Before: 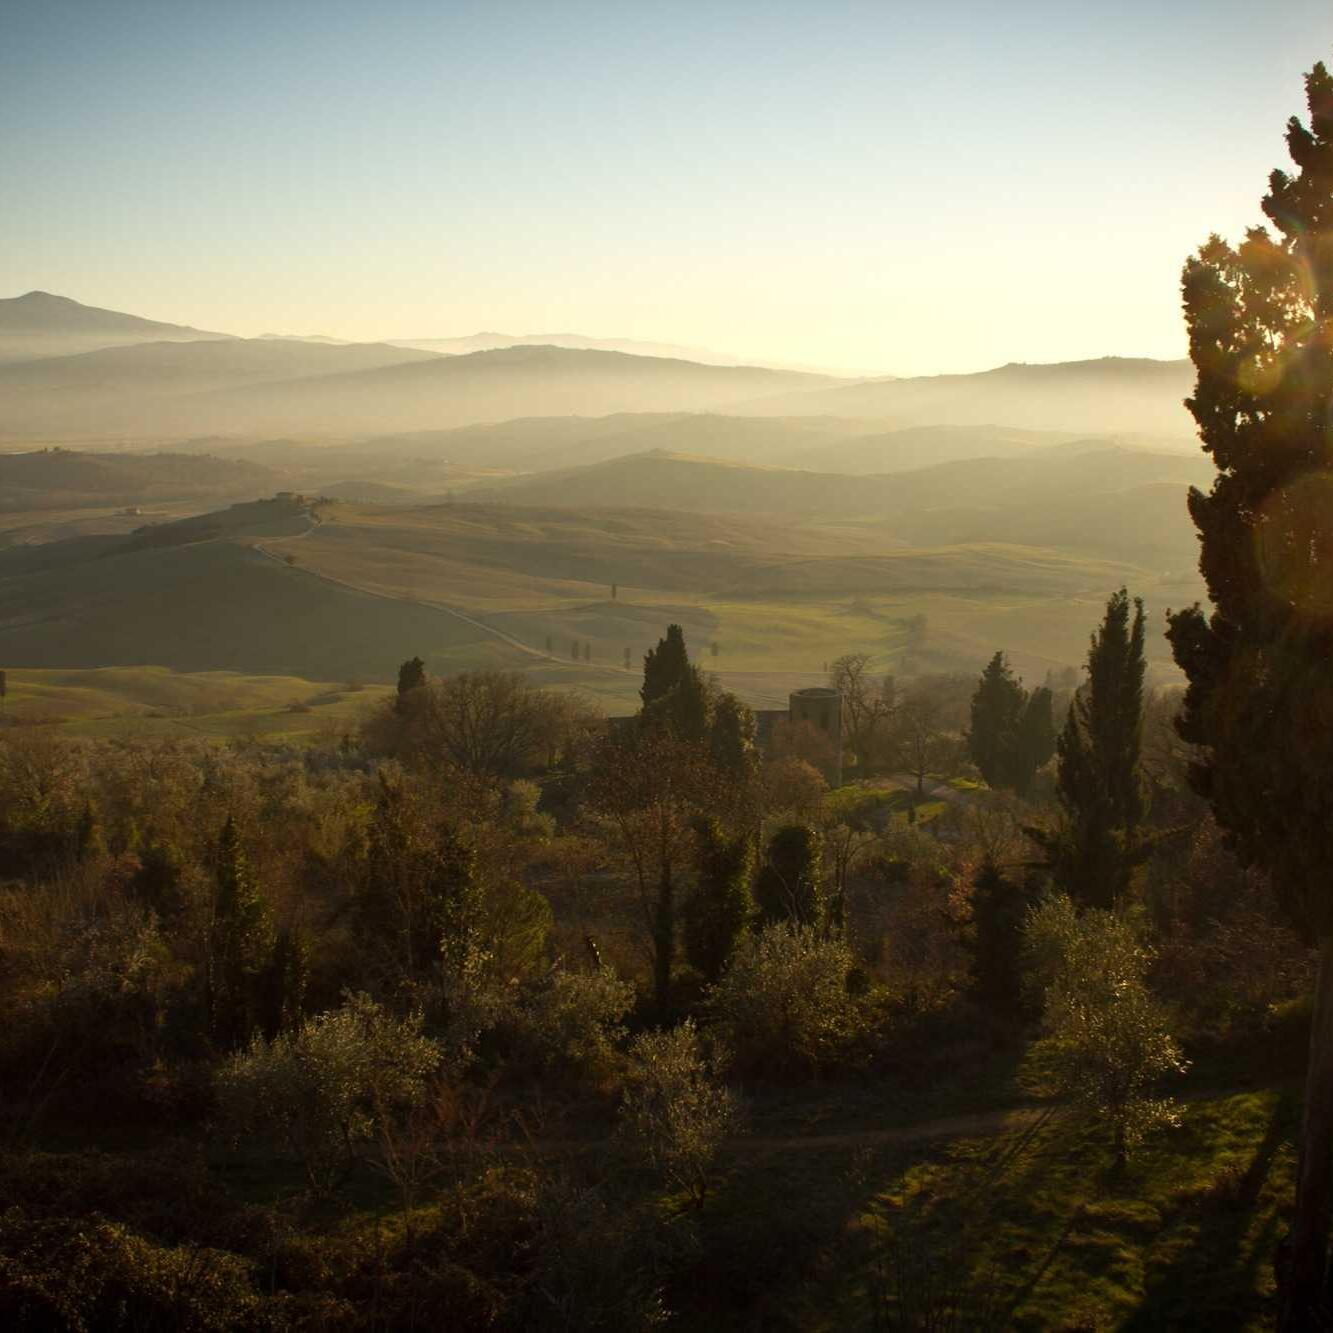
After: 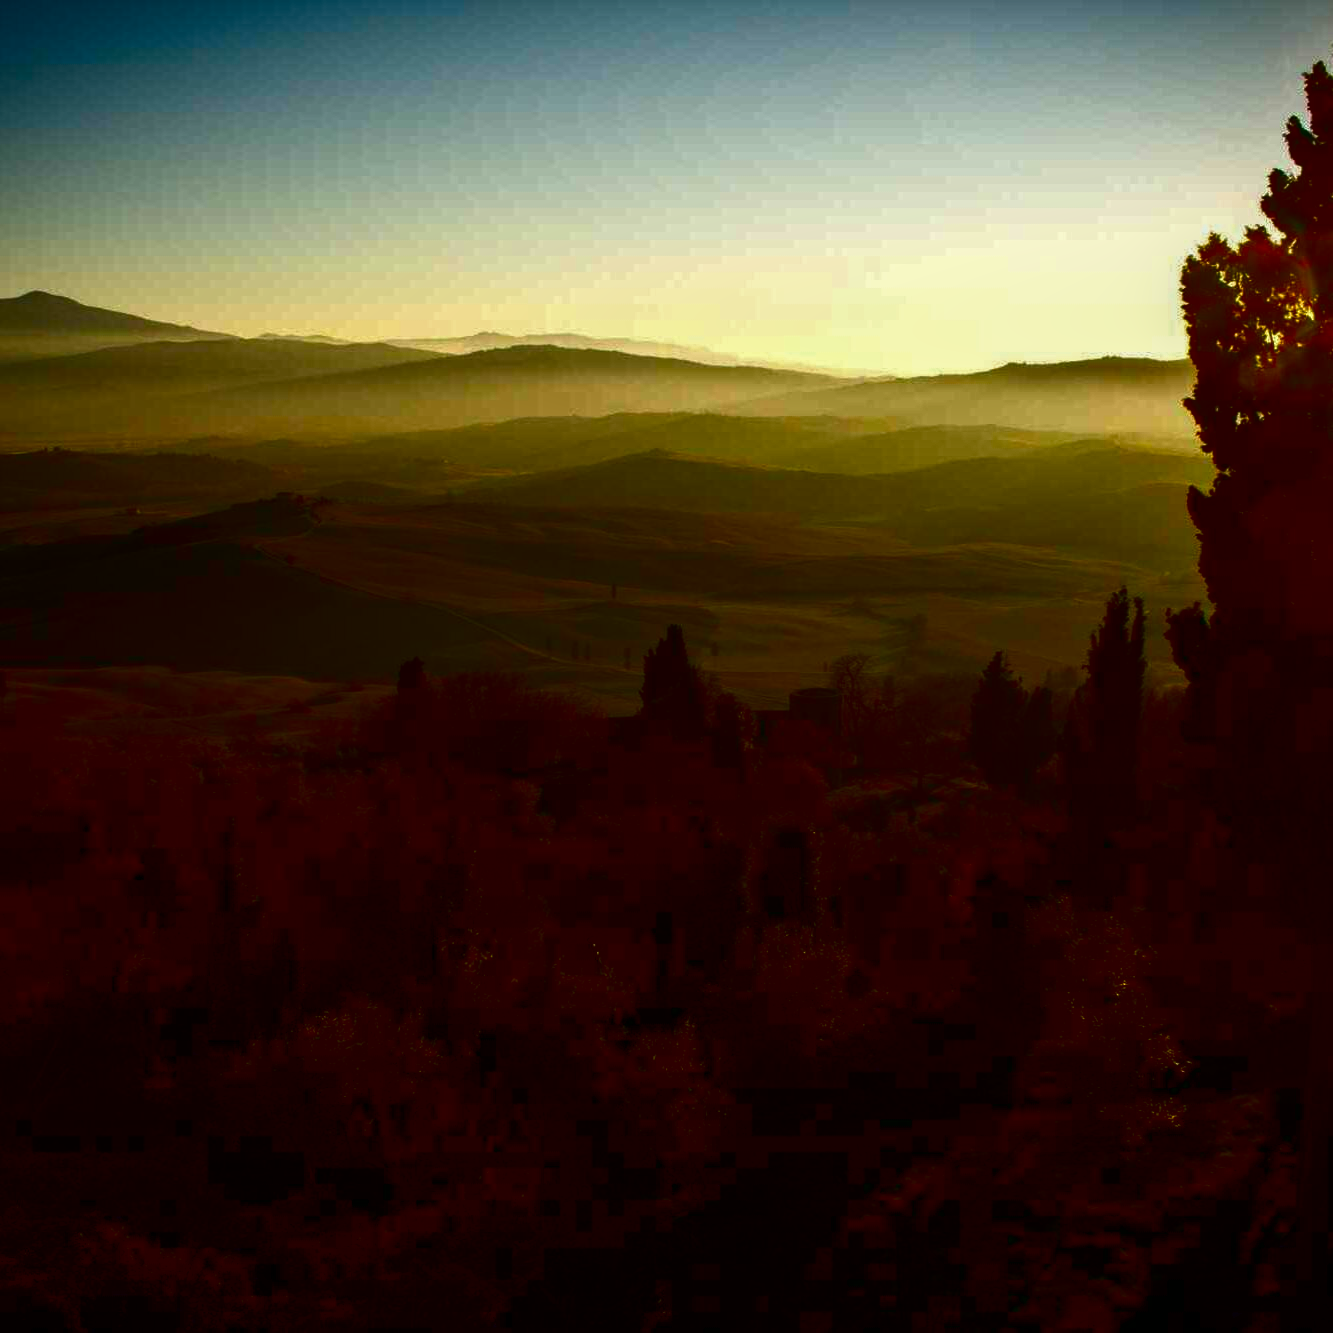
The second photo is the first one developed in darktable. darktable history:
contrast brightness saturation: brightness -1, saturation 1
local contrast: on, module defaults
